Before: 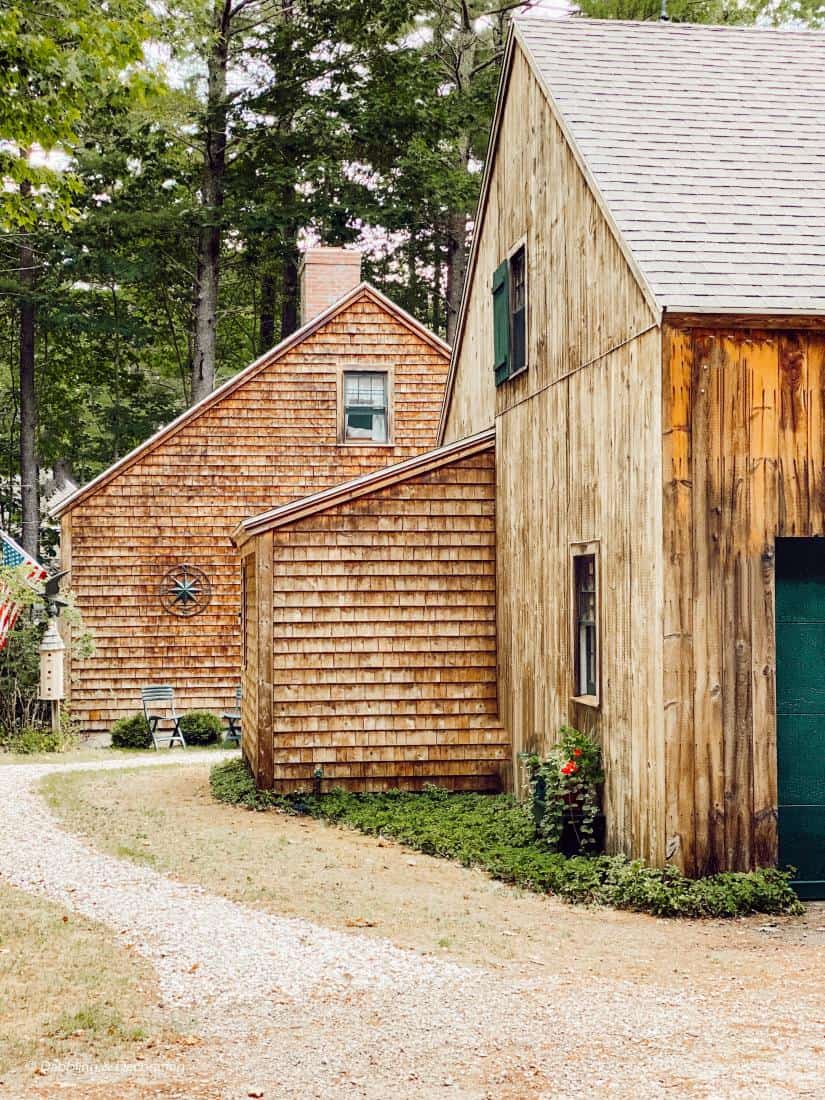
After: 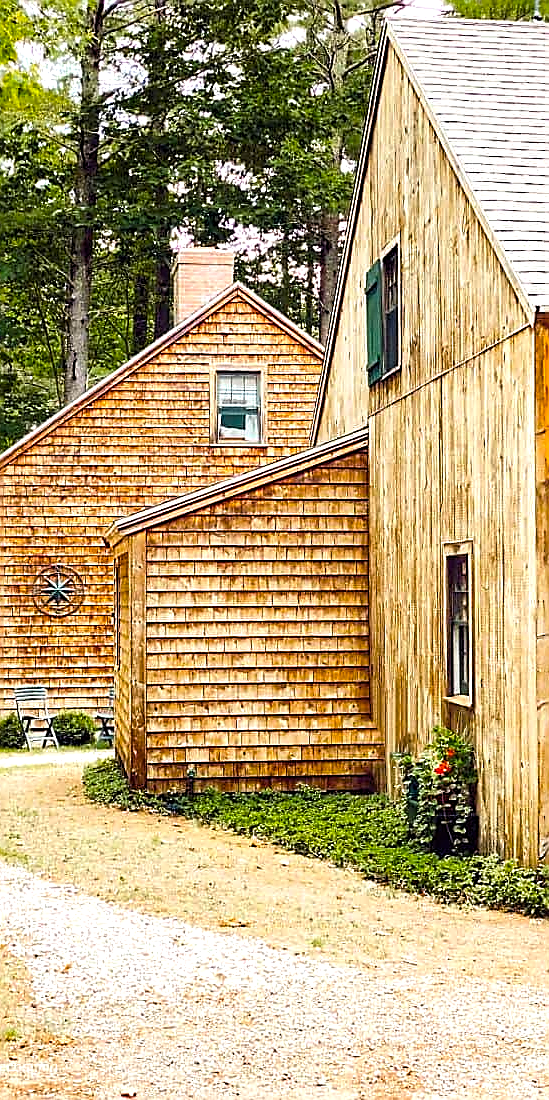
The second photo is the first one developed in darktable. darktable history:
sharpen: radius 1.424, amount 1.233, threshold 0.689
color balance rgb: perceptual saturation grading › global saturation 25.16%, perceptual brilliance grading › global brilliance 12.566%, global vibrance 20%
crop and rotate: left 15.458%, right 17.926%
tone equalizer: edges refinement/feathering 500, mask exposure compensation -1.57 EV, preserve details no
